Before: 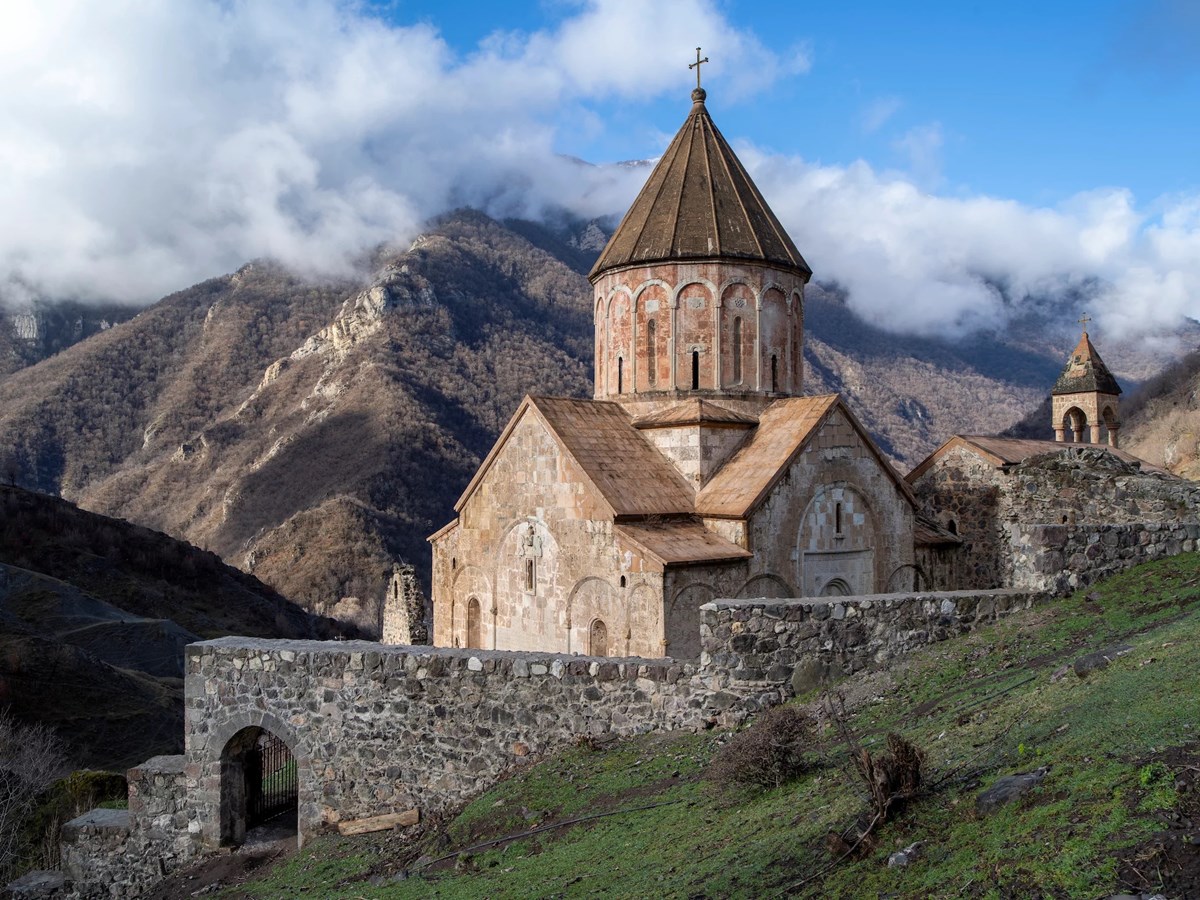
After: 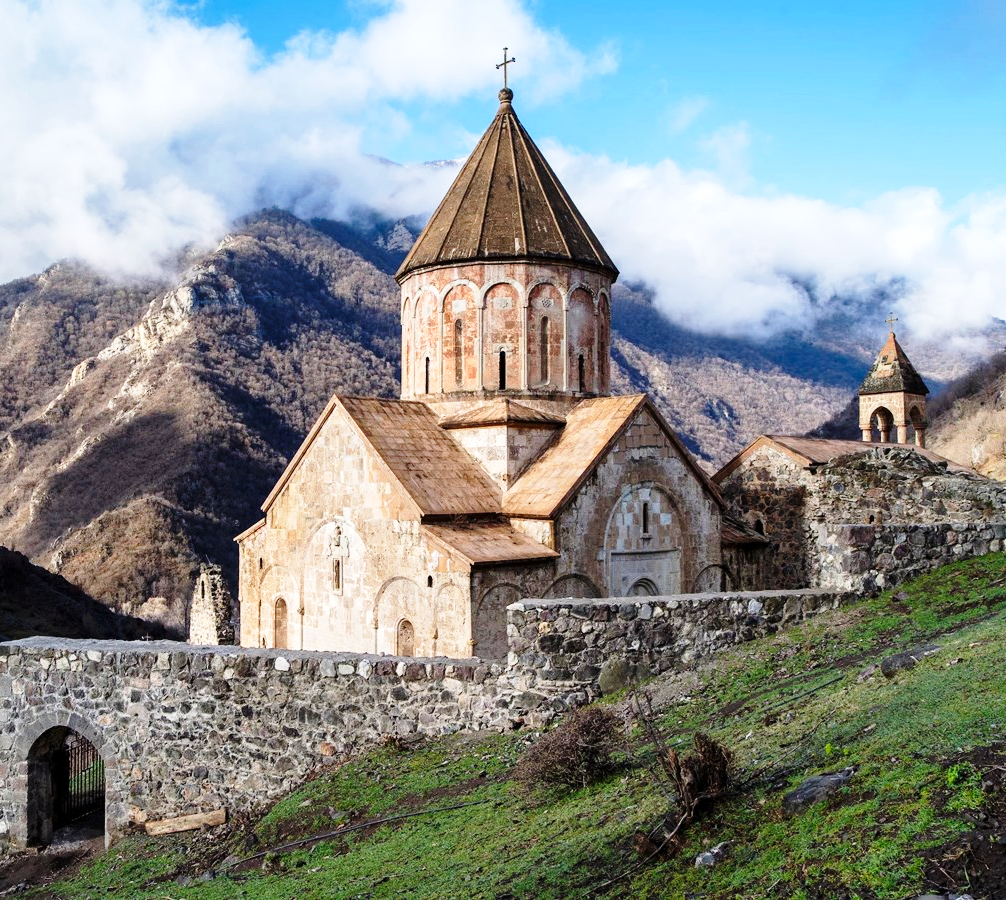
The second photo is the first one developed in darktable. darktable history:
color balance: contrast 10%
crop: left 16.145%
base curve: curves: ch0 [(0, 0) (0.028, 0.03) (0.121, 0.232) (0.46, 0.748) (0.859, 0.968) (1, 1)], preserve colors none
